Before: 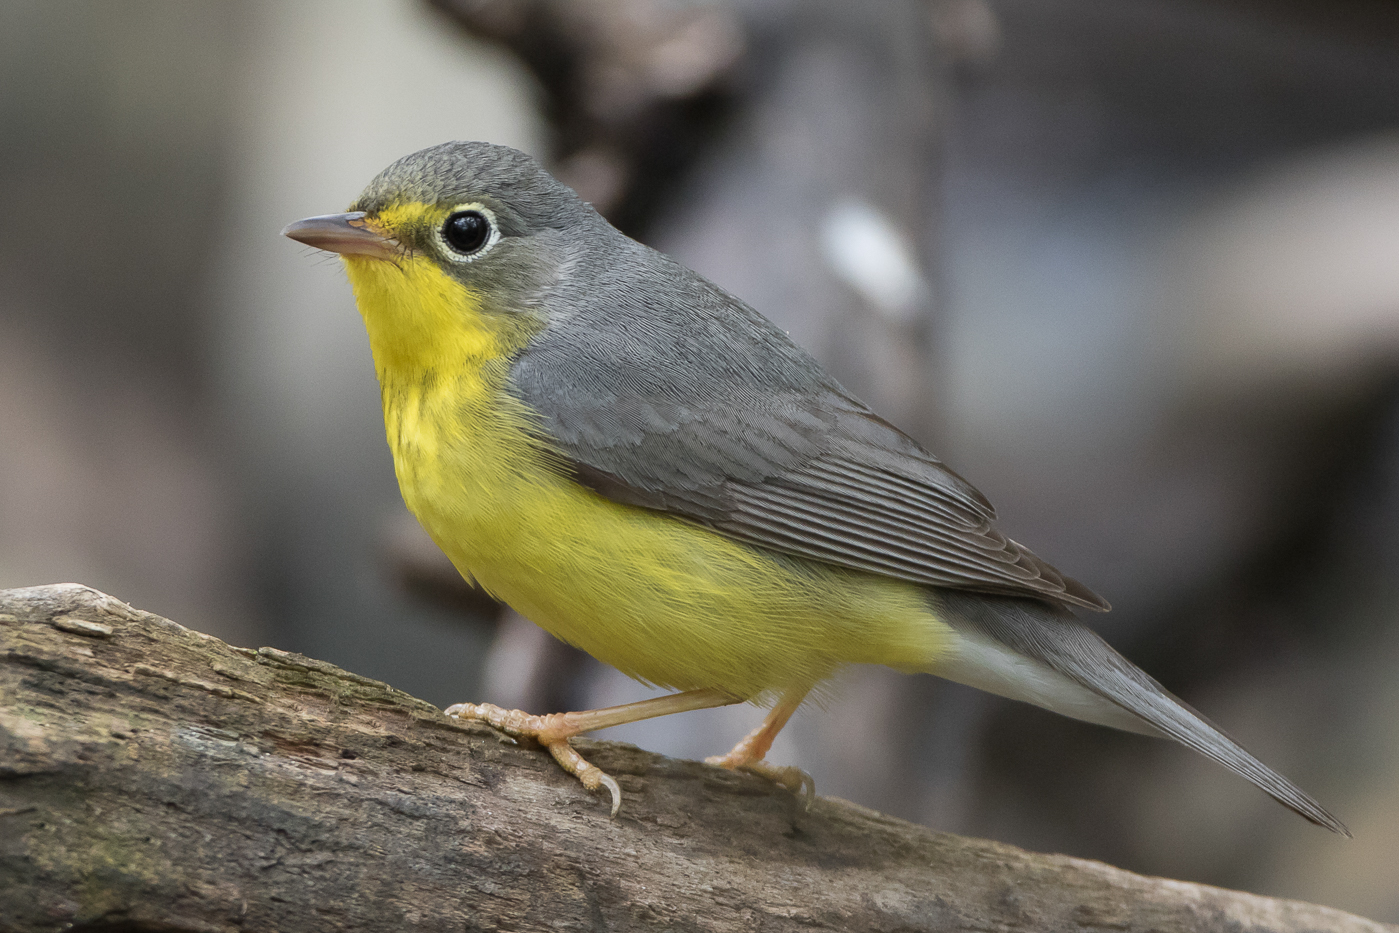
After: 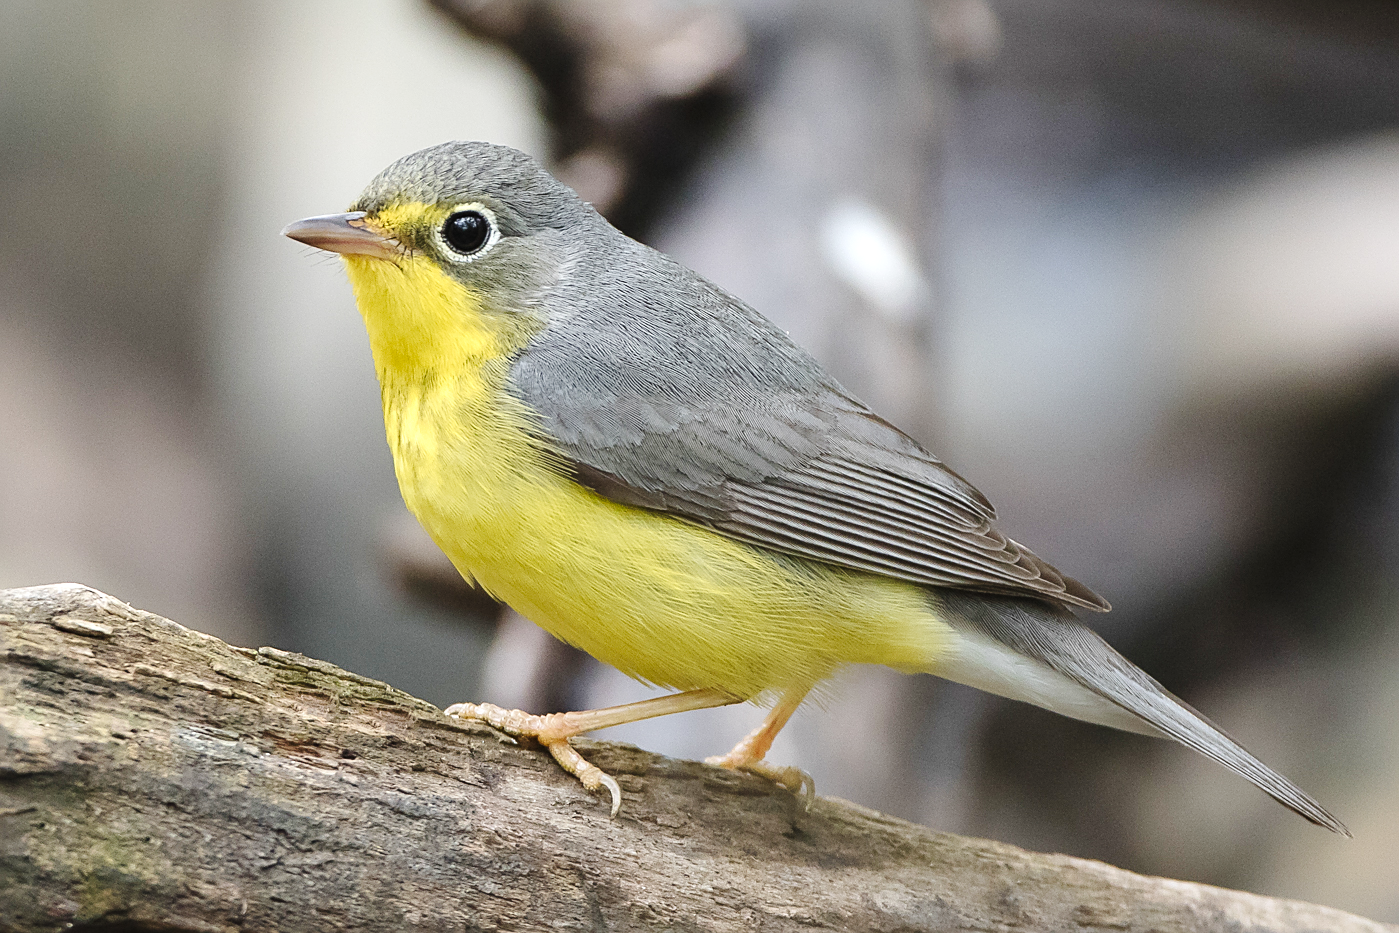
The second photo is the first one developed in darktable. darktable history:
sharpen: on, module defaults
exposure: black level correction -0.002, exposure 0.541 EV, compensate exposure bias true, compensate highlight preservation false
tone curve: curves: ch0 [(0, 0.01) (0.097, 0.07) (0.204, 0.173) (0.447, 0.517) (0.539, 0.624) (0.733, 0.791) (0.879, 0.898) (1, 0.98)]; ch1 [(0, 0) (0.393, 0.415) (0.447, 0.448) (0.485, 0.494) (0.523, 0.509) (0.545, 0.541) (0.574, 0.561) (0.648, 0.674) (1, 1)]; ch2 [(0, 0) (0.369, 0.388) (0.449, 0.431) (0.499, 0.5) (0.521, 0.51) (0.53, 0.54) (0.564, 0.569) (0.674, 0.735) (1, 1)], preserve colors none
